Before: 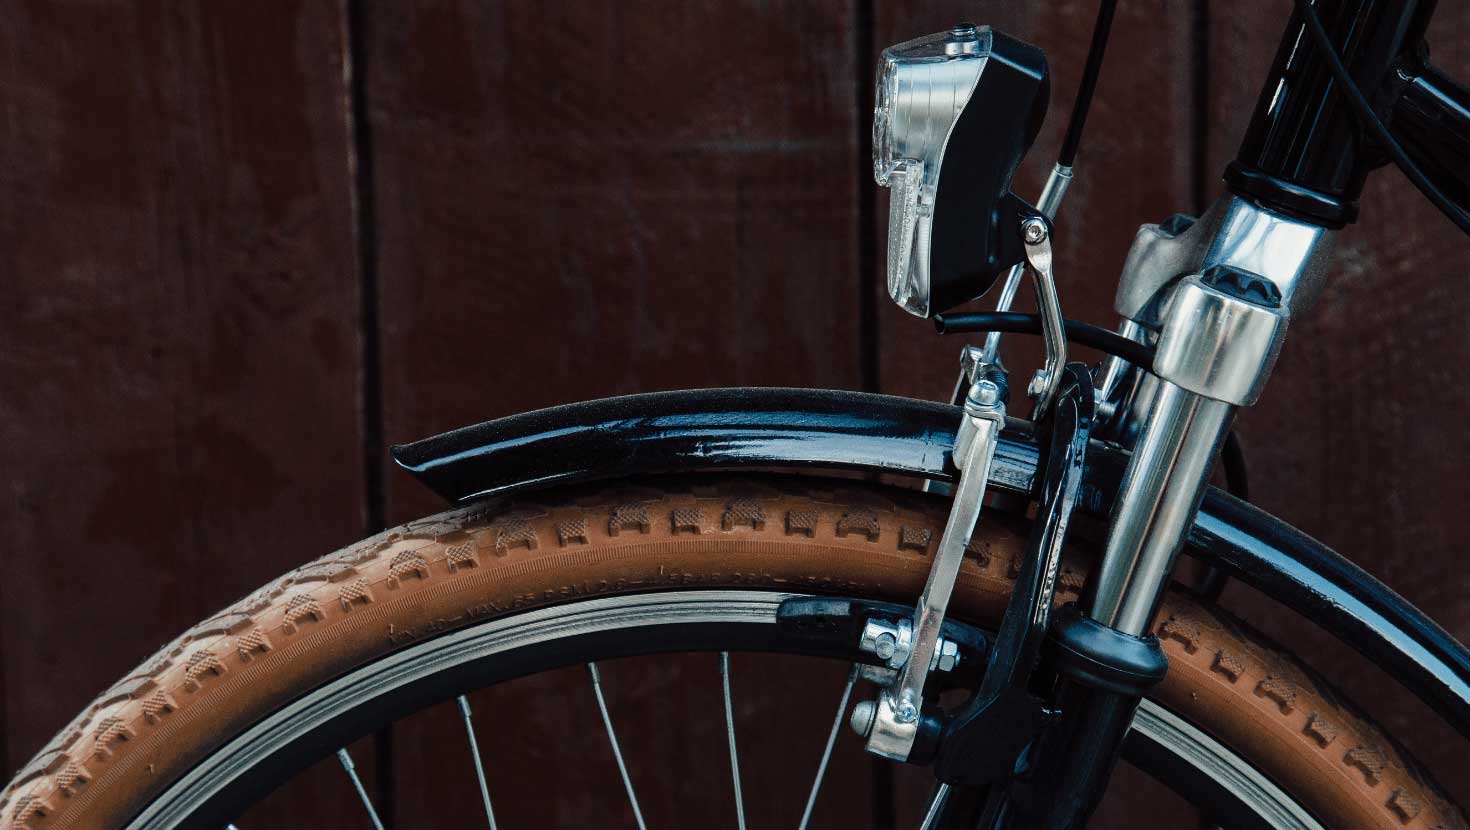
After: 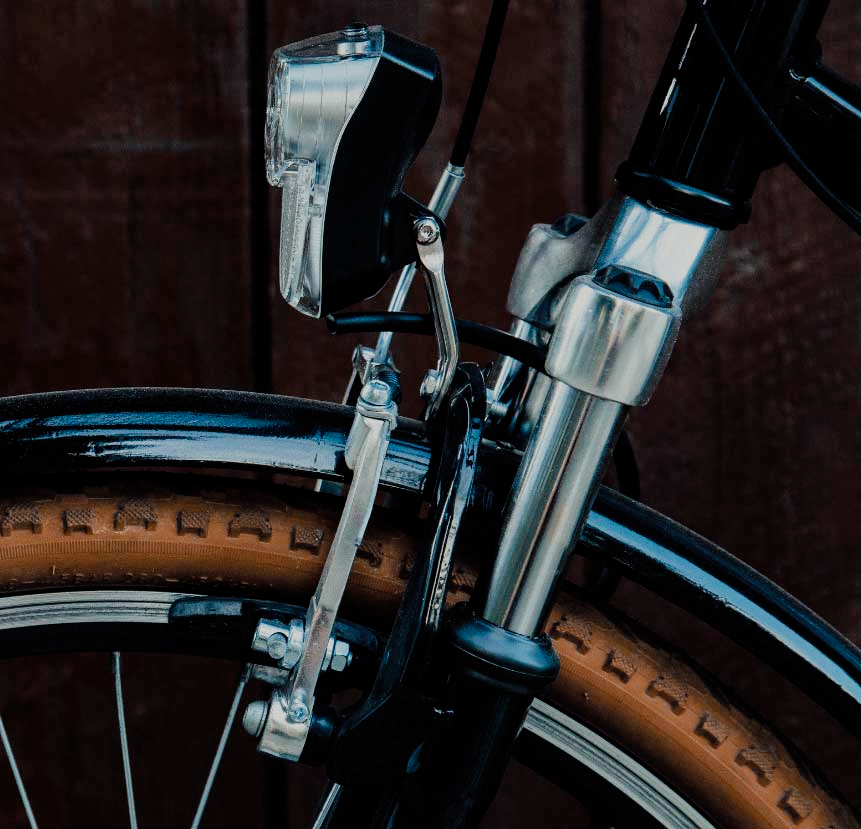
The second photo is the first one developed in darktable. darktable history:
color balance: output saturation 120%
white balance: emerald 1
crop: left 41.402%
filmic rgb: black relative exposure -7.65 EV, white relative exposure 4.56 EV, hardness 3.61
